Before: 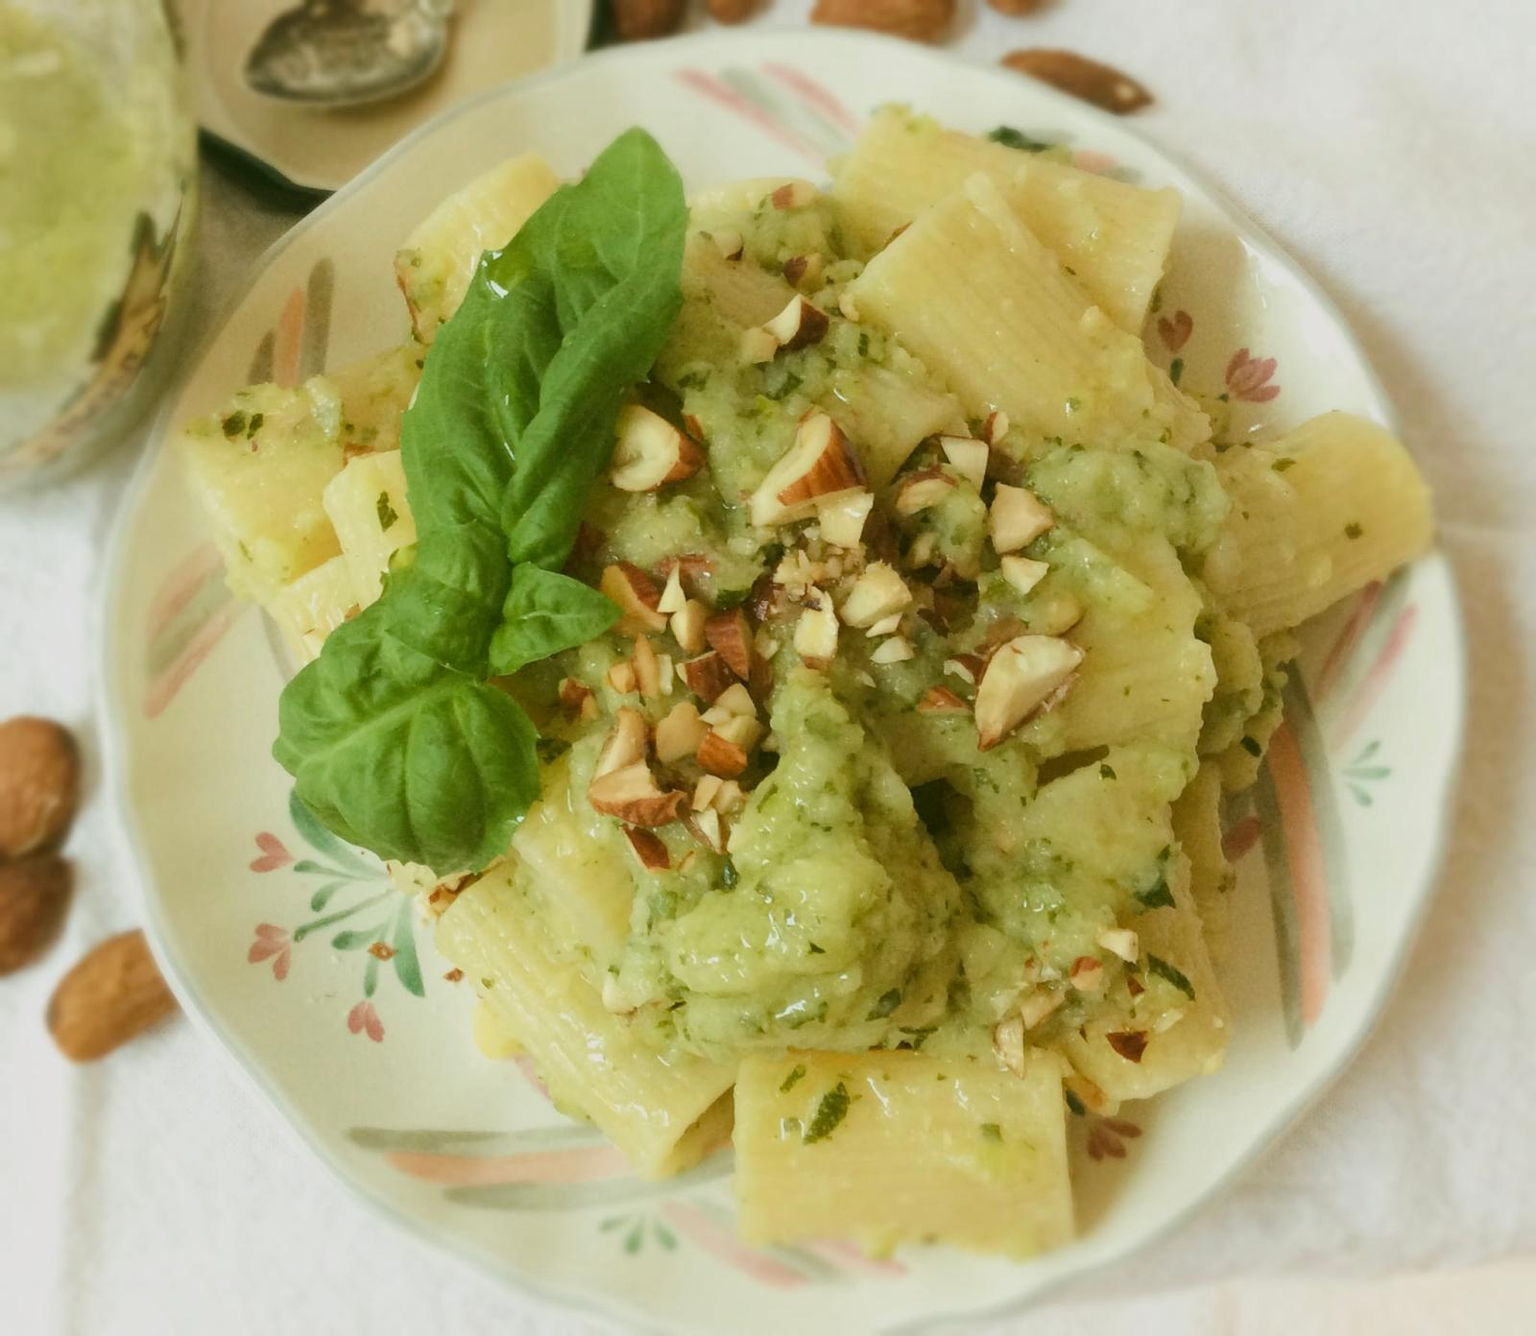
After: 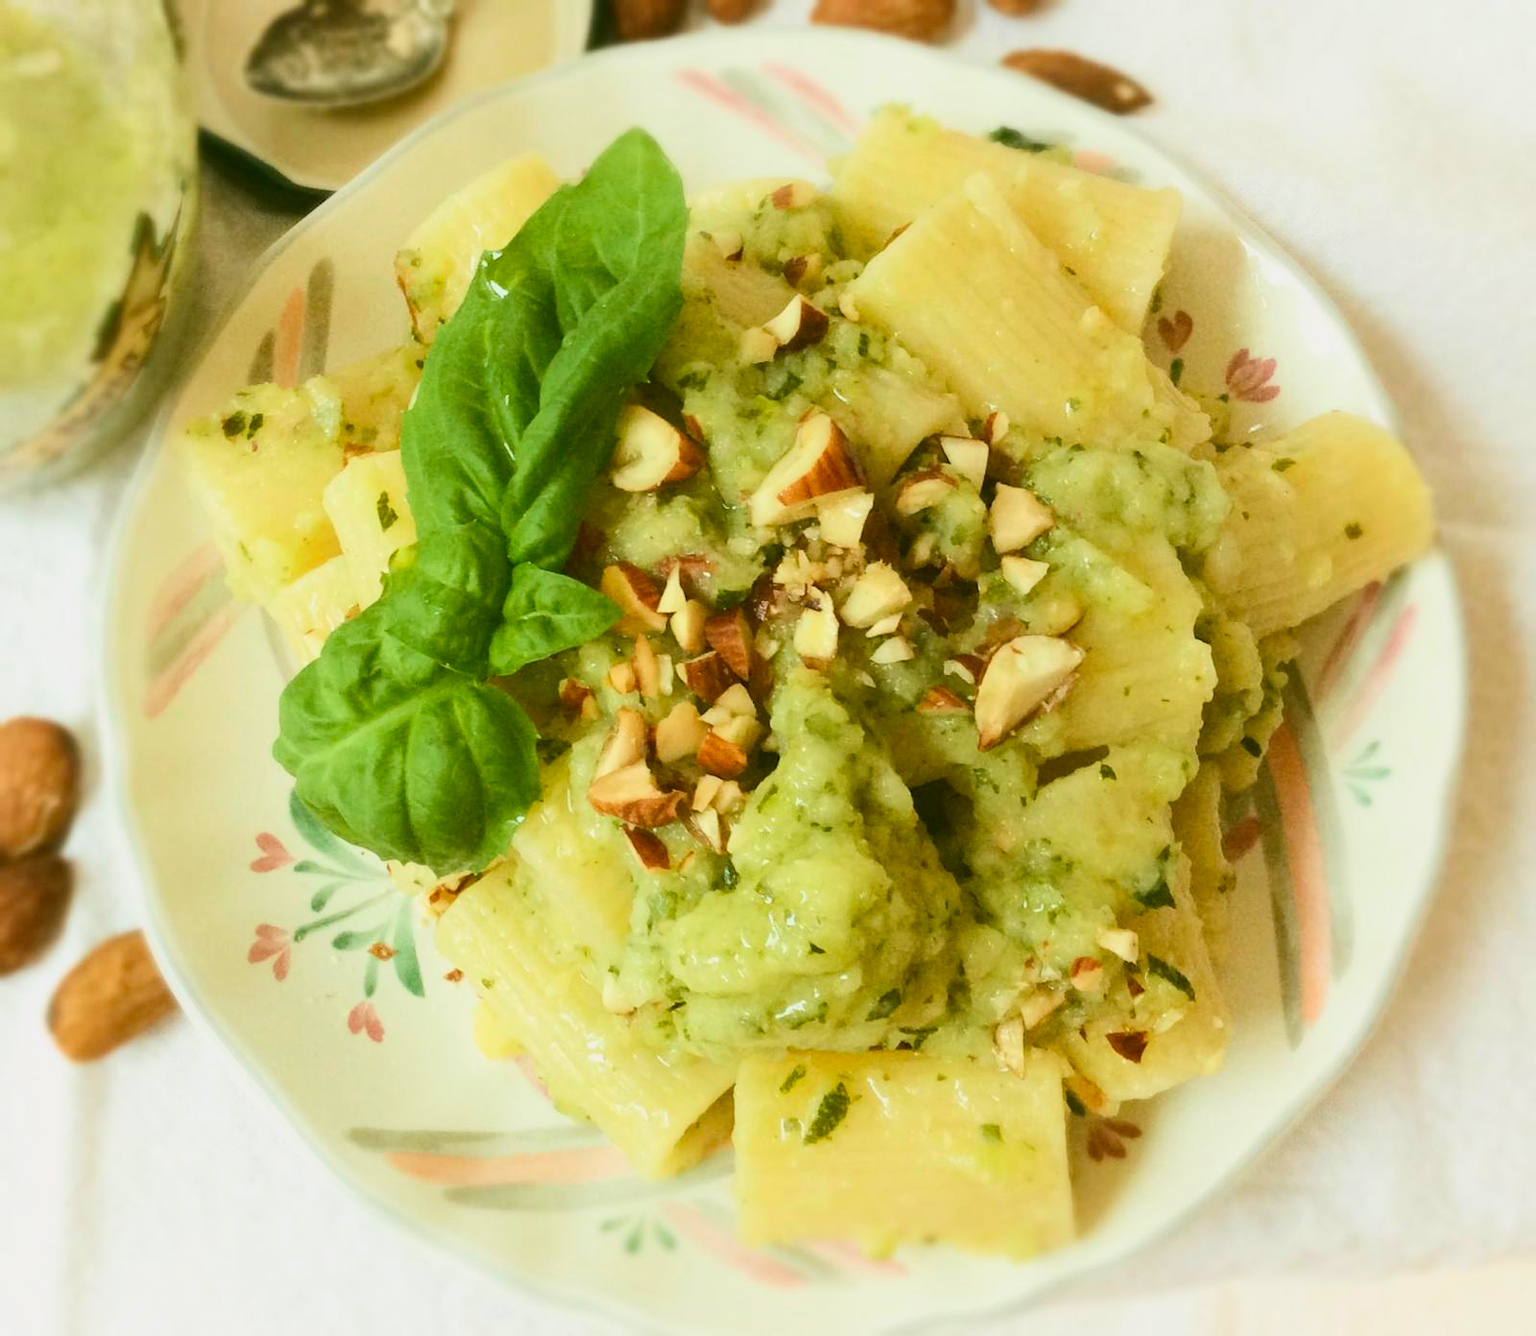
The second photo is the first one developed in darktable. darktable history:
contrast brightness saturation: contrast 0.225, brightness 0.102, saturation 0.293
